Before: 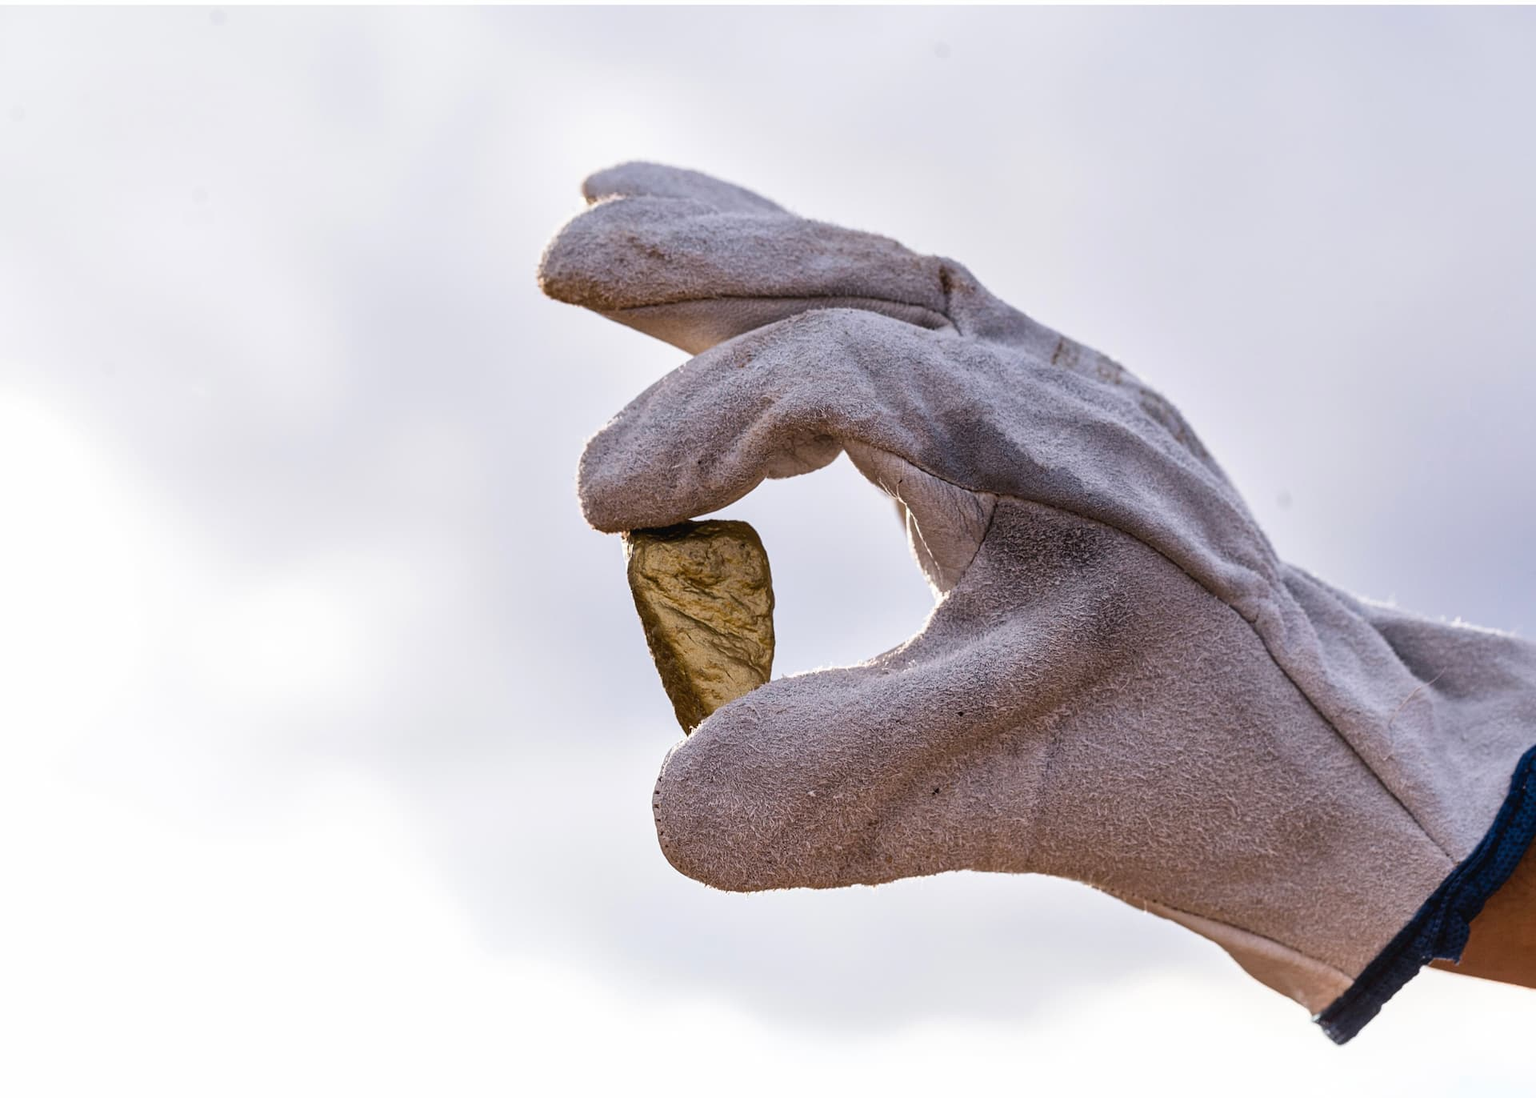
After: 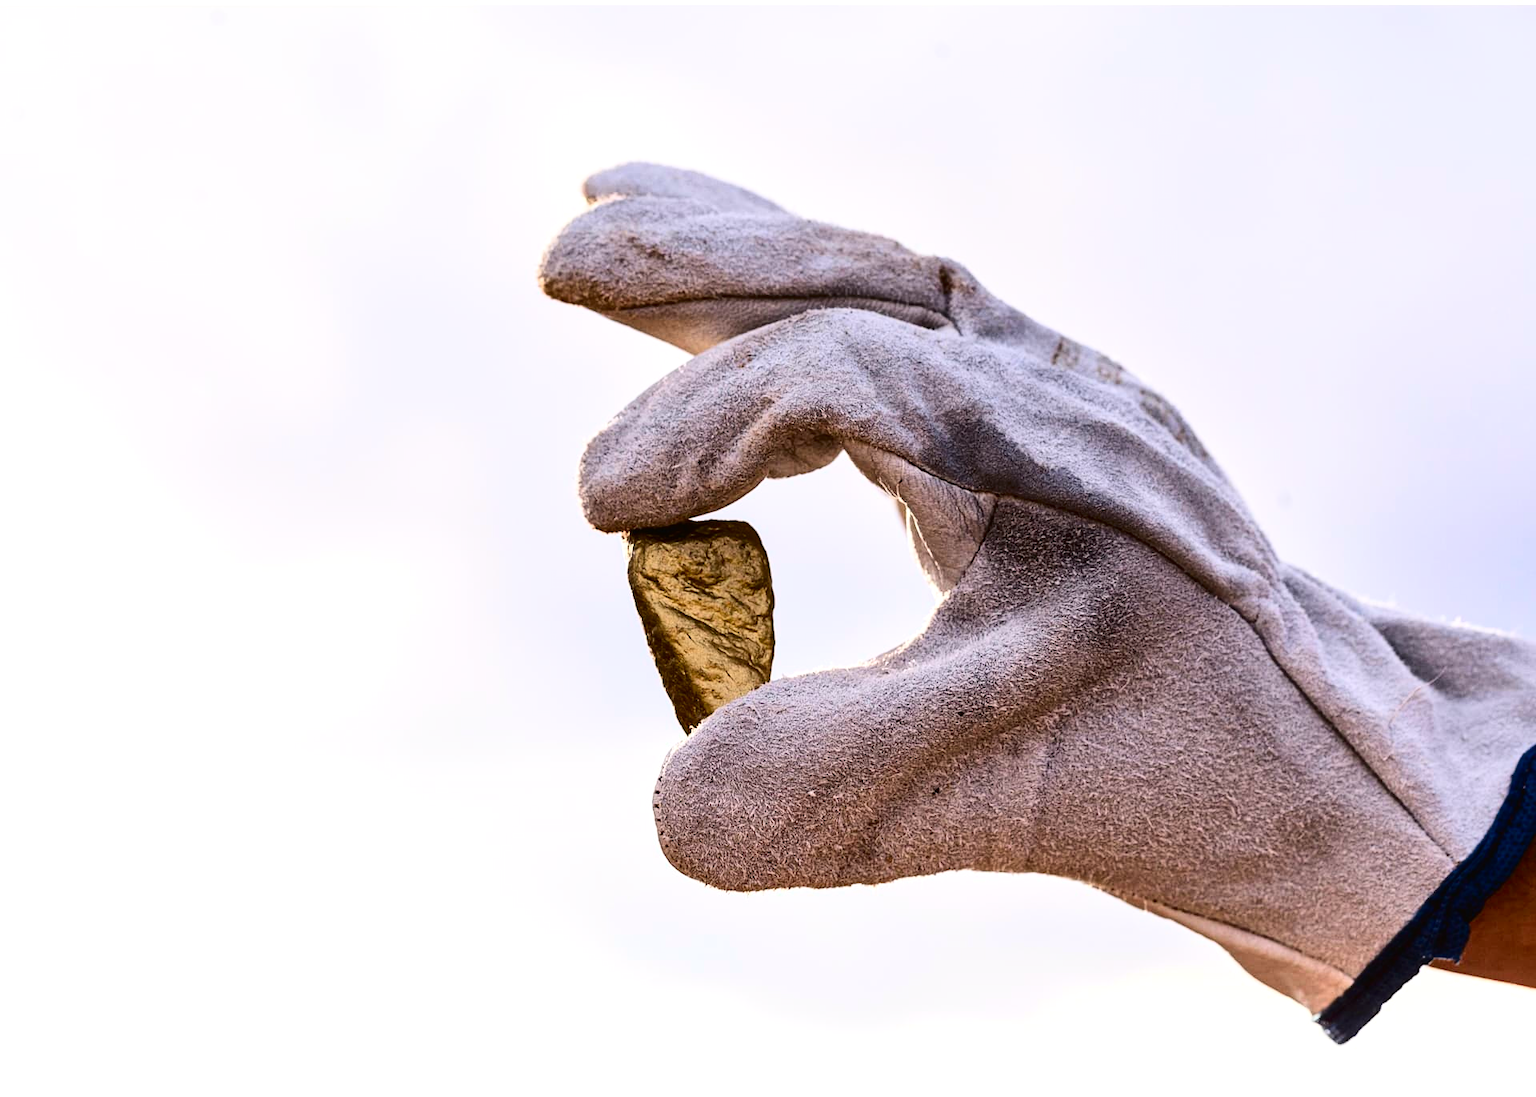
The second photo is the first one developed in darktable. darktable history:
contrast brightness saturation: contrast 0.22
tone curve: curves: ch0 [(0, 0.01) (0.052, 0.045) (0.136, 0.133) (0.29, 0.332) (0.453, 0.531) (0.676, 0.751) (0.89, 0.919) (1, 1)]; ch1 [(0, 0) (0.094, 0.081) (0.285, 0.299) (0.385, 0.403) (0.447, 0.429) (0.495, 0.496) (0.544, 0.552) (0.589, 0.612) (0.722, 0.728) (1, 1)]; ch2 [(0, 0) (0.257, 0.217) (0.43, 0.421) (0.498, 0.507) (0.531, 0.544) (0.56, 0.579) (0.625, 0.642) (1, 1)], color space Lab, independent channels, preserve colors none
color balance: contrast 8.5%, output saturation 105%
